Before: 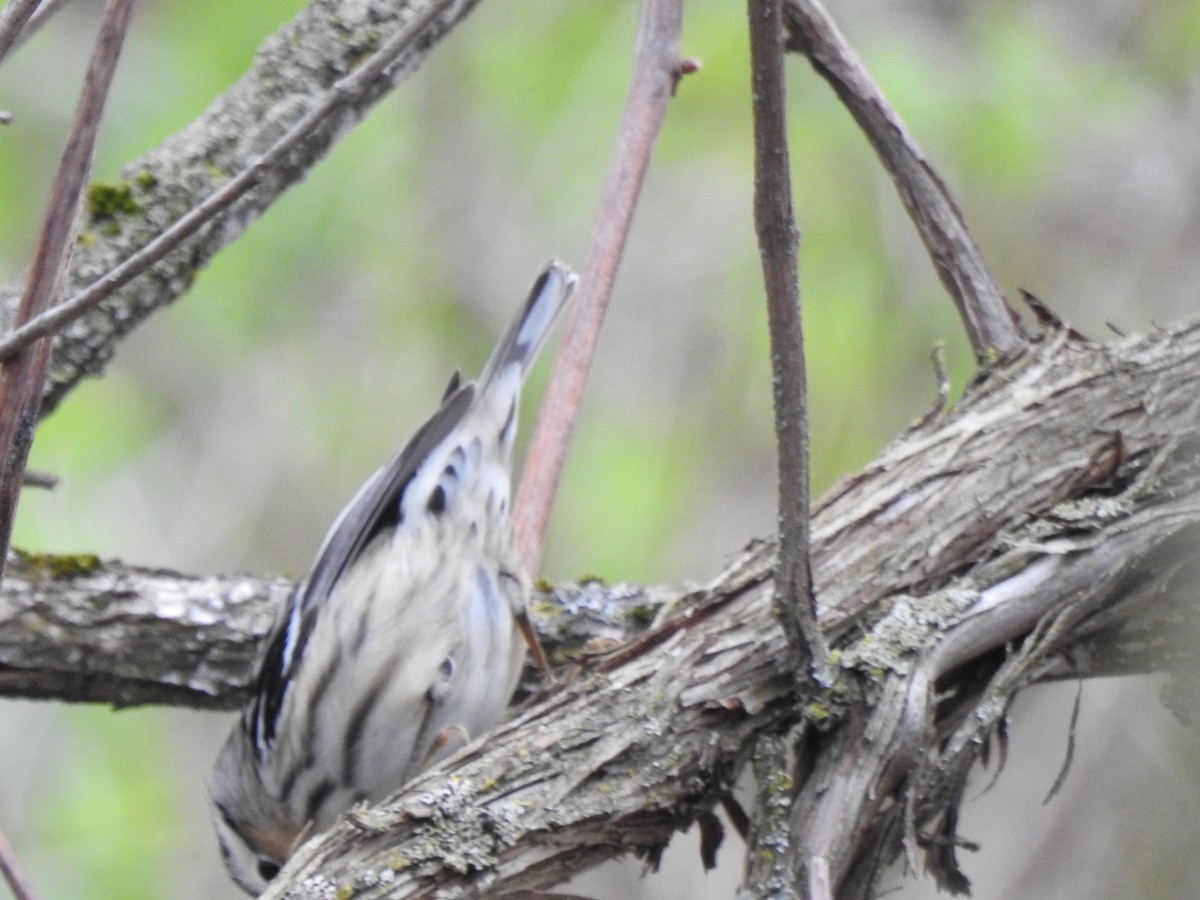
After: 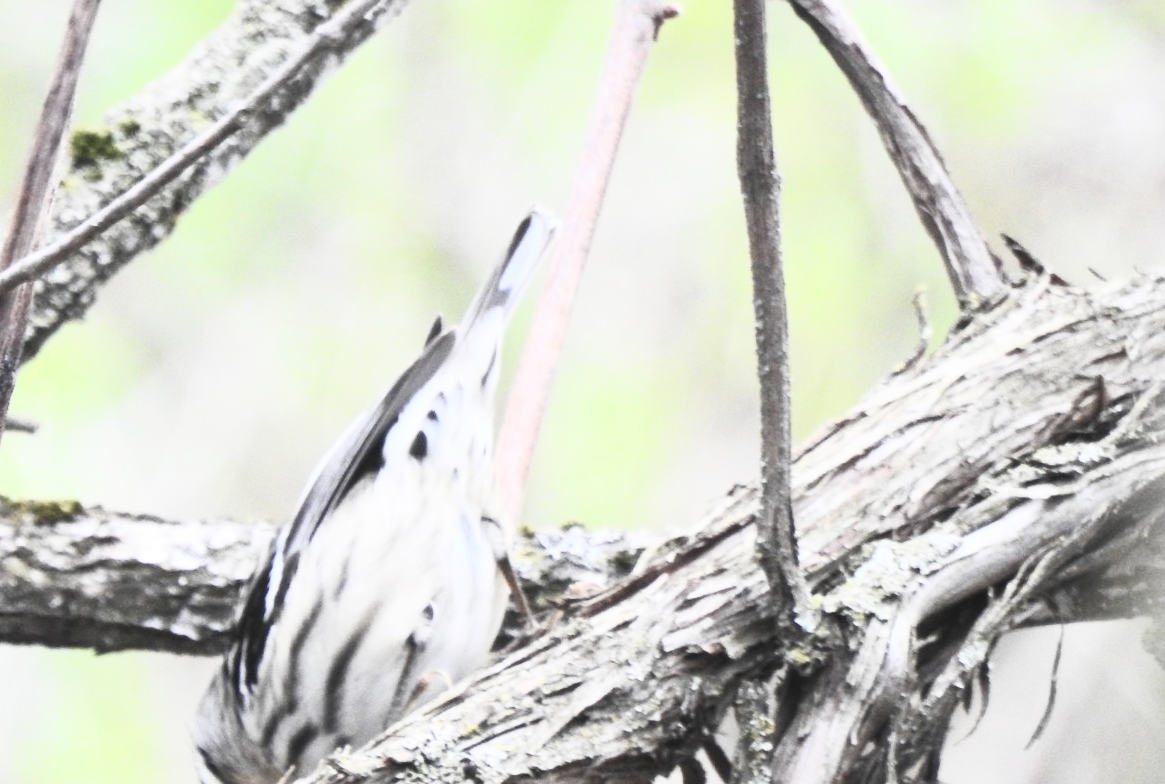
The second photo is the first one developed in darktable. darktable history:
contrast brightness saturation: contrast 0.57, brightness 0.57, saturation -0.34
crop: left 1.507%, top 6.147%, right 1.379%, bottom 6.637%
